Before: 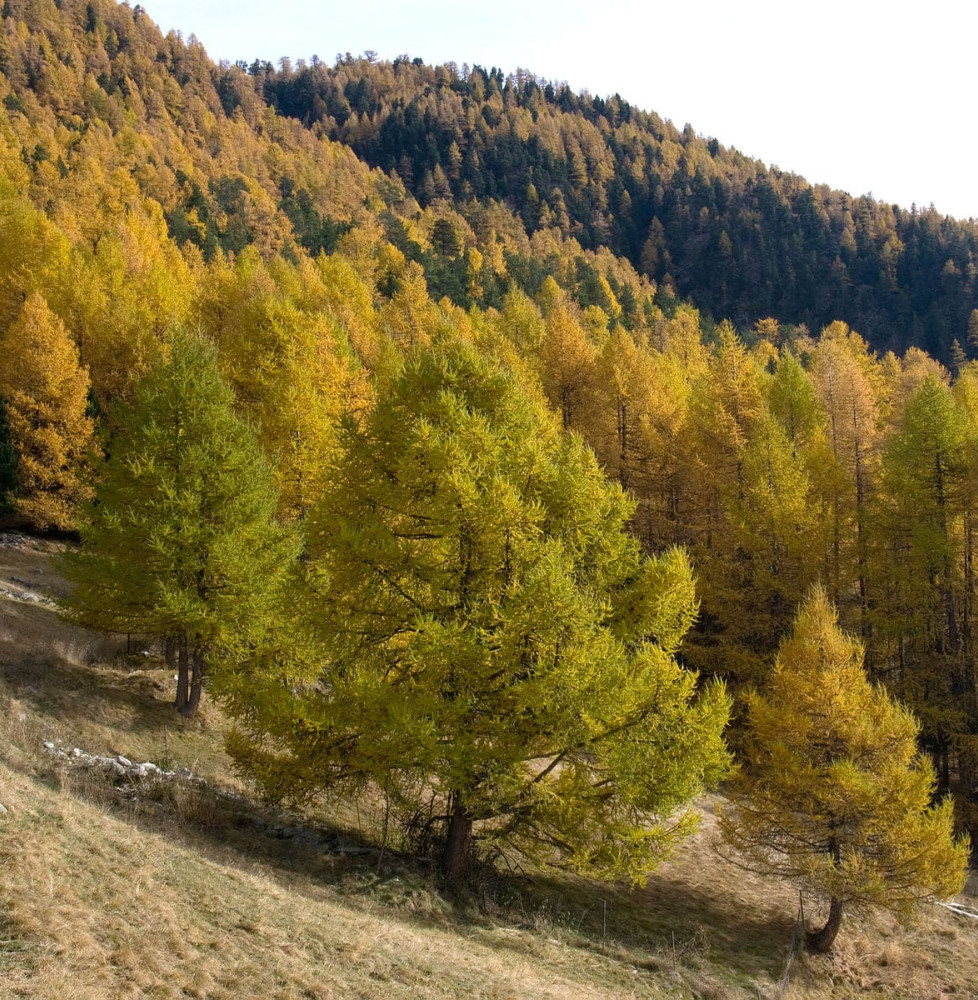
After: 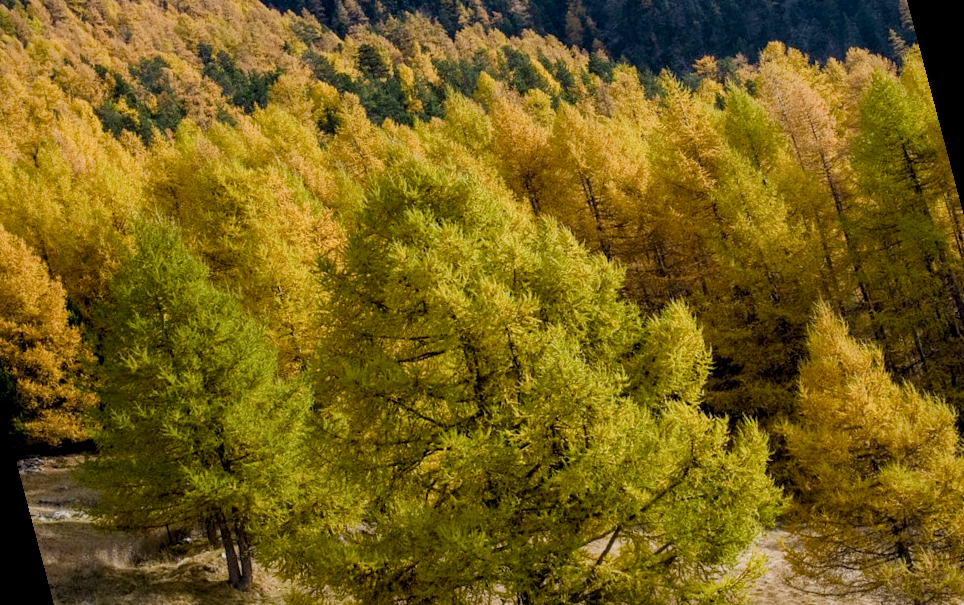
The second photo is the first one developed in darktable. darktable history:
filmic rgb: black relative exposure -7.65 EV, white relative exposure 4.56 EV, hardness 3.61
local contrast: on, module defaults
color balance rgb: linear chroma grading › shadows 32%, linear chroma grading › global chroma -2%, linear chroma grading › mid-tones 4%, perceptual saturation grading › global saturation -2%, perceptual saturation grading › highlights -8%, perceptual saturation grading › mid-tones 8%, perceptual saturation grading › shadows 4%, perceptual brilliance grading › highlights 8%, perceptual brilliance grading › mid-tones 4%, perceptual brilliance grading › shadows 2%, global vibrance 16%, saturation formula JzAzBz (2021)
rotate and perspective: rotation -14.8°, crop left 0.1, crop right 0.903, crop top 0.25, crop bottom 0.748
